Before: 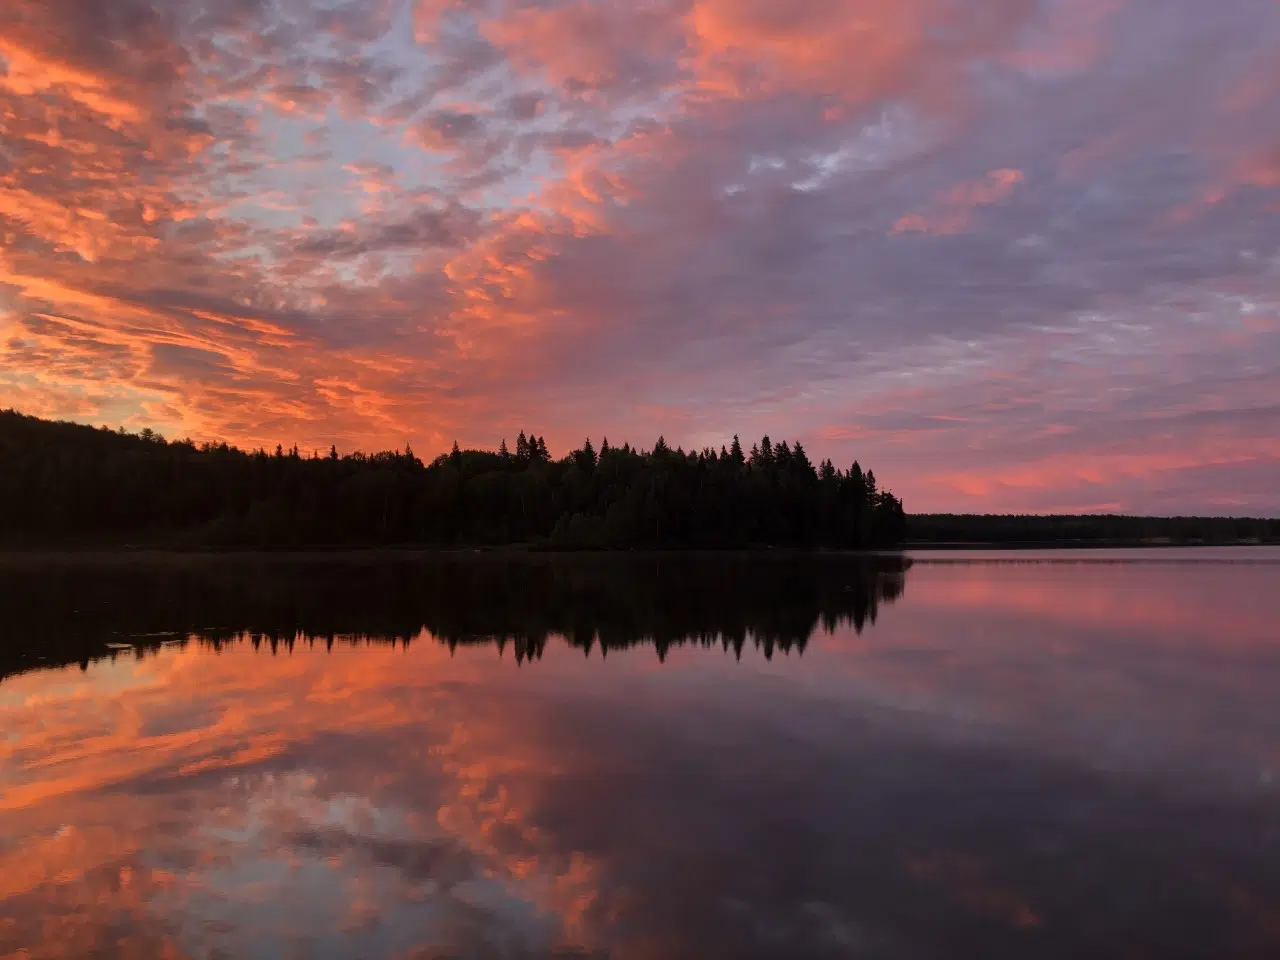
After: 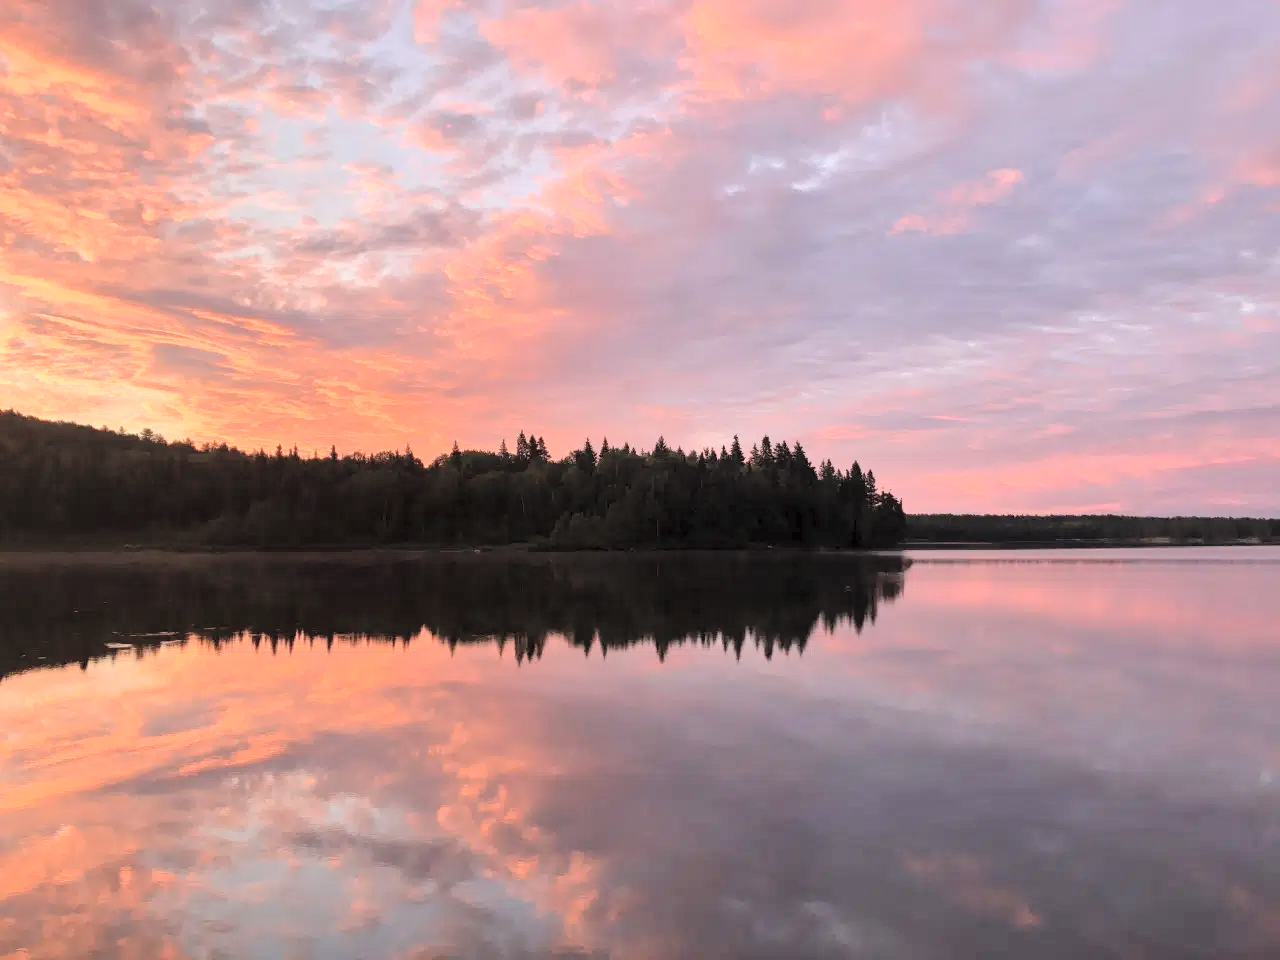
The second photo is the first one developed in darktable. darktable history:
global tonemap: drago (0.7, 100)
tone equalizer: -8 EV 0.25 EV, -7 EV 0.417 EV, -6 EV 0.417 EV, -5 EV 0.25 EV, -3 EV -0.25 EV, -2 EV -0.417 EV, -1 EV -0.417 EV, +0 EV -0.25 EV, edges refinement/feathering 500, mask exposure compensation -1.57 EV, preserve details guided filter
